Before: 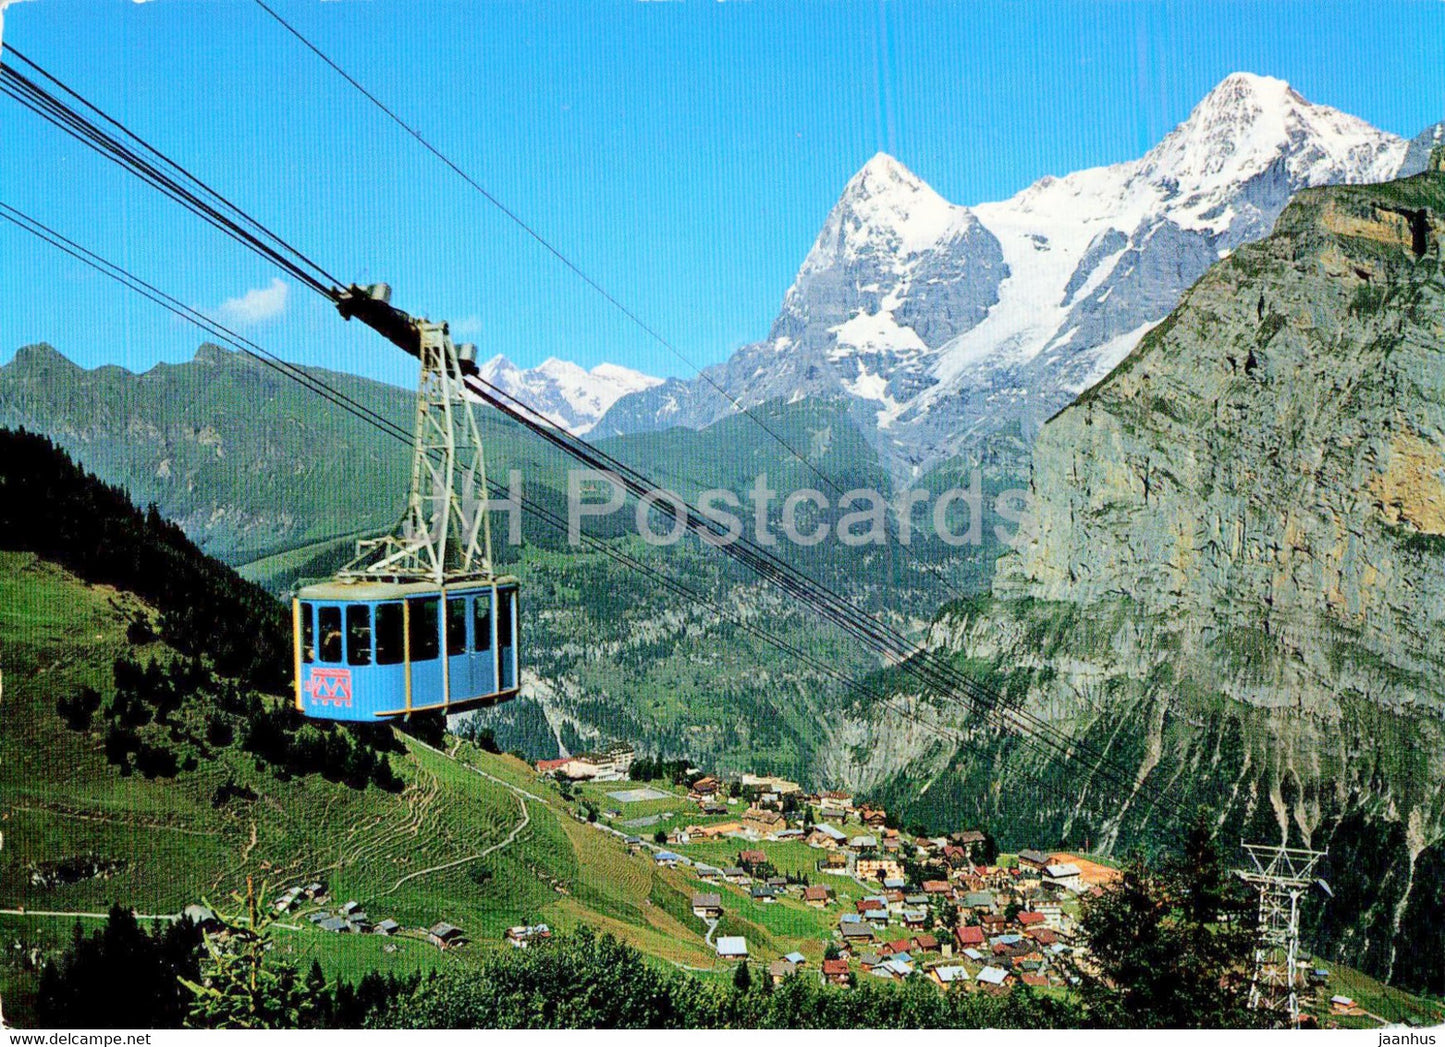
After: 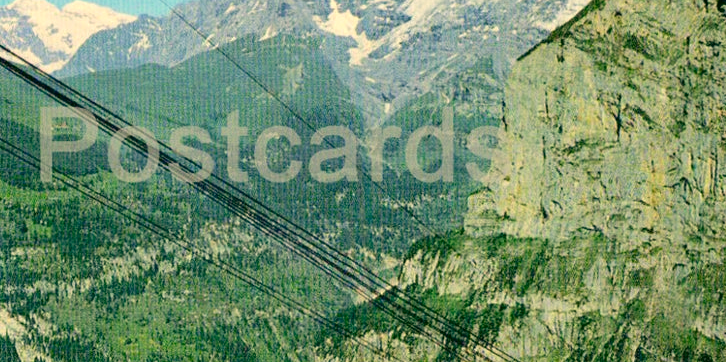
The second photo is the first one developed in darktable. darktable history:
crop: left 36.607%, top 34.735%, right 13.146%, bottom 30.611%
color correction: highlights a* 5.3, highlights b* 24.26, shadows a* -15.58, shadows b* 4.02
